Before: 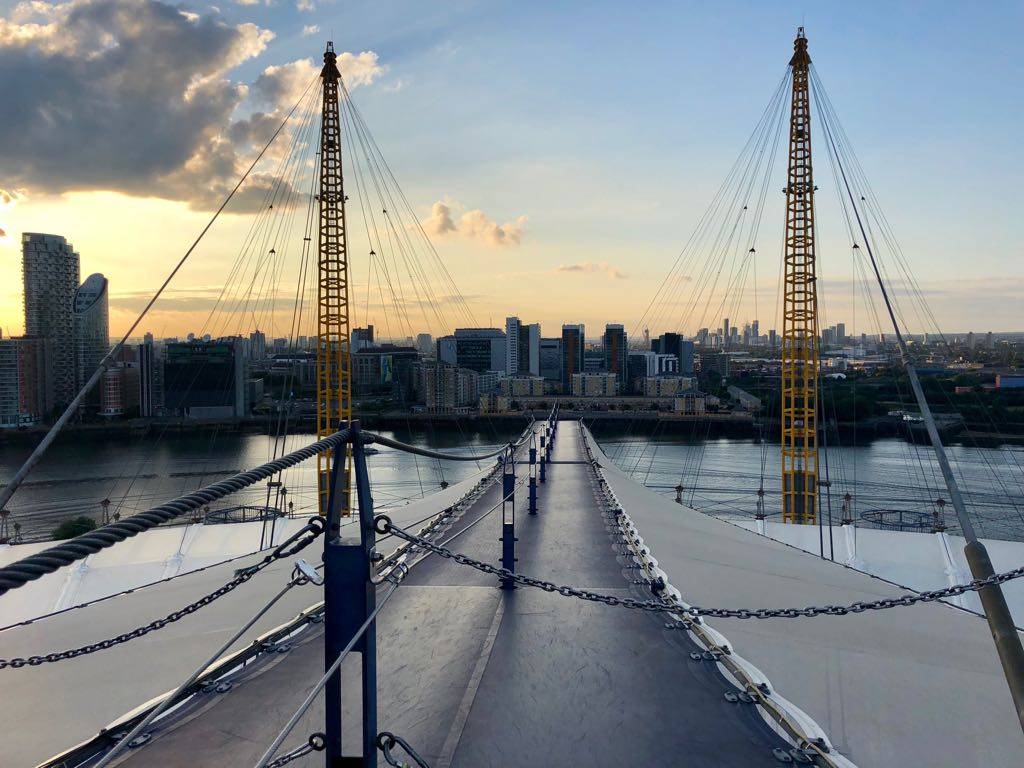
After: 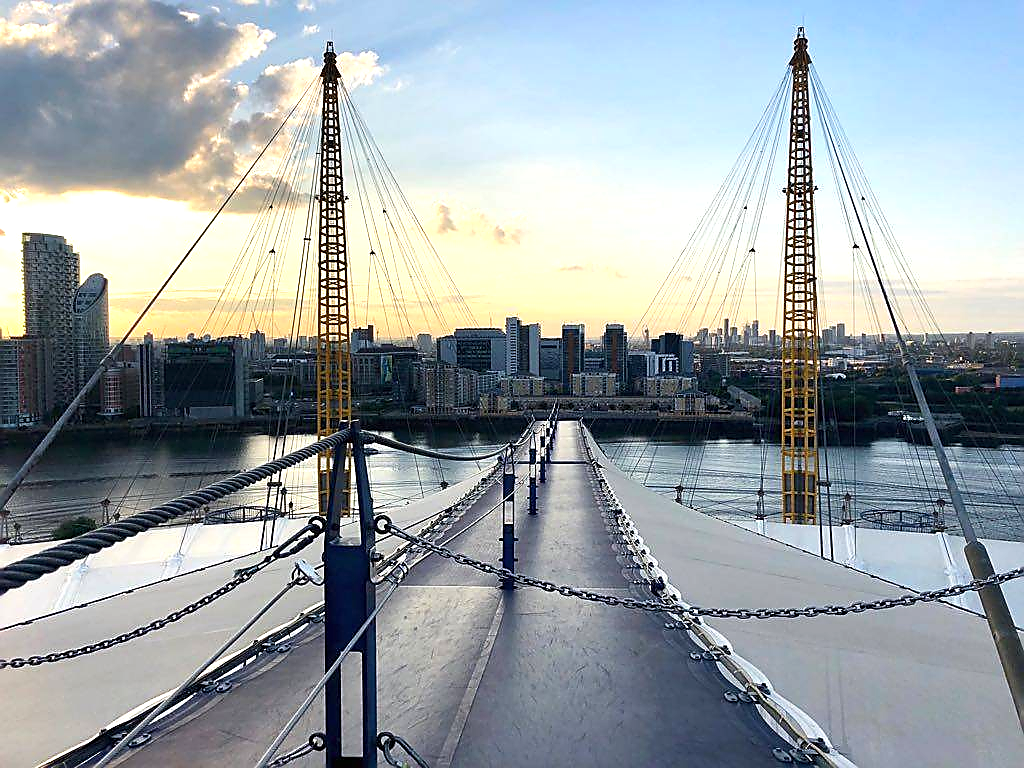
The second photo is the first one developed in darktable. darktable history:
sharpen: radius 1.351, amount 1.258, threshold 0.797
exposure: black level correction 0, exposure 0.695 EV, compensate highlight preservation false
